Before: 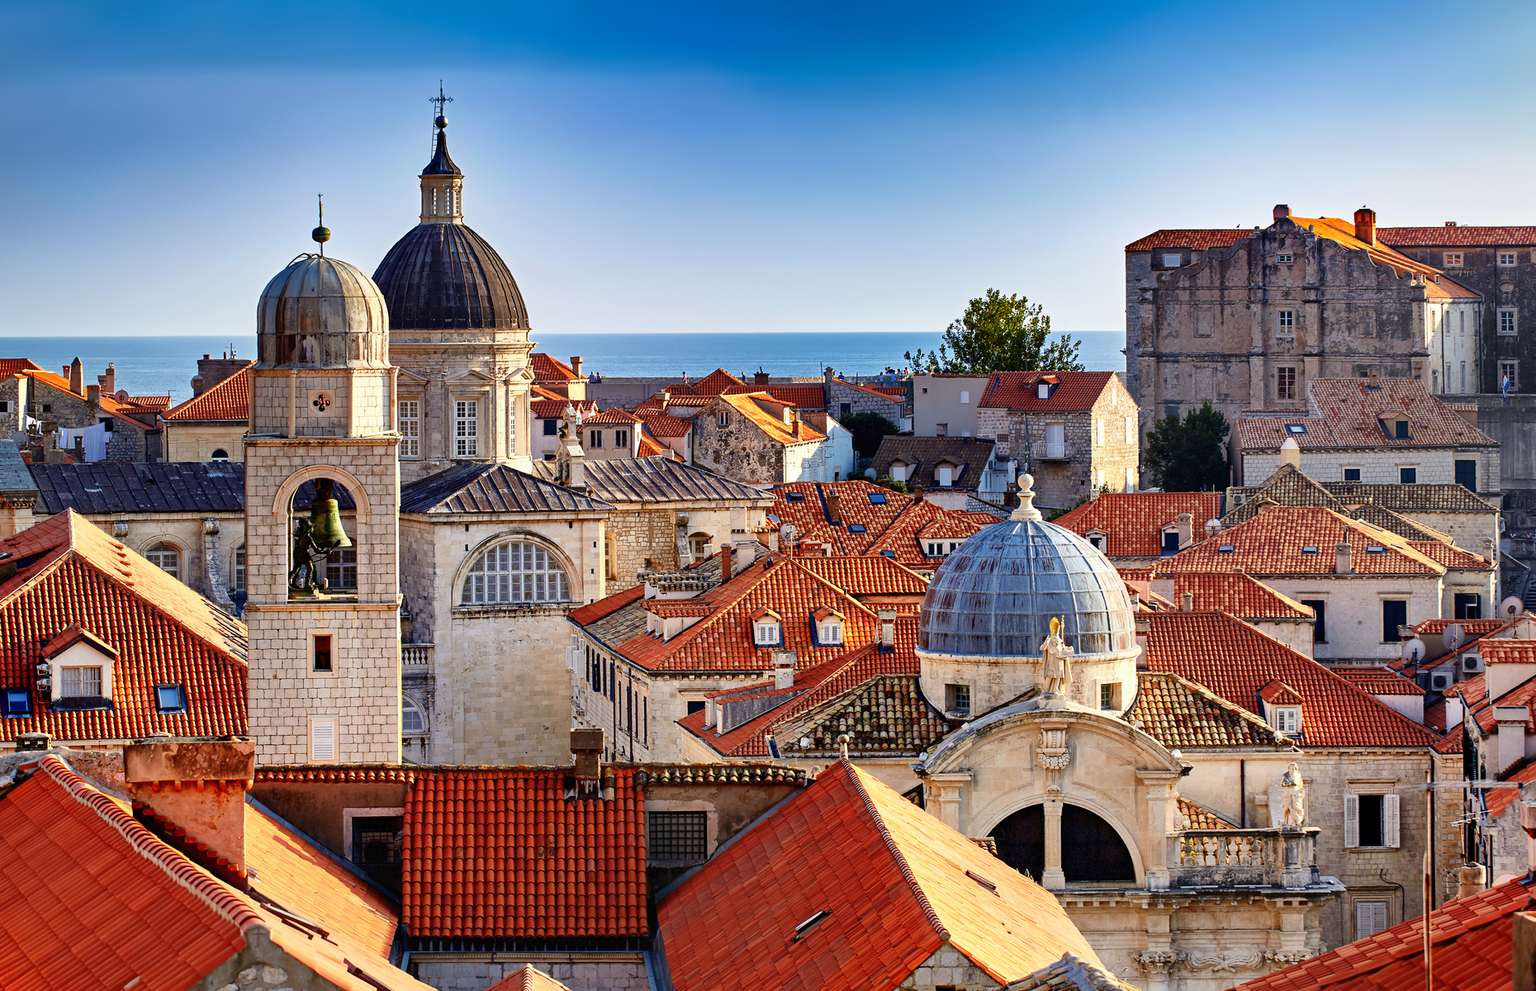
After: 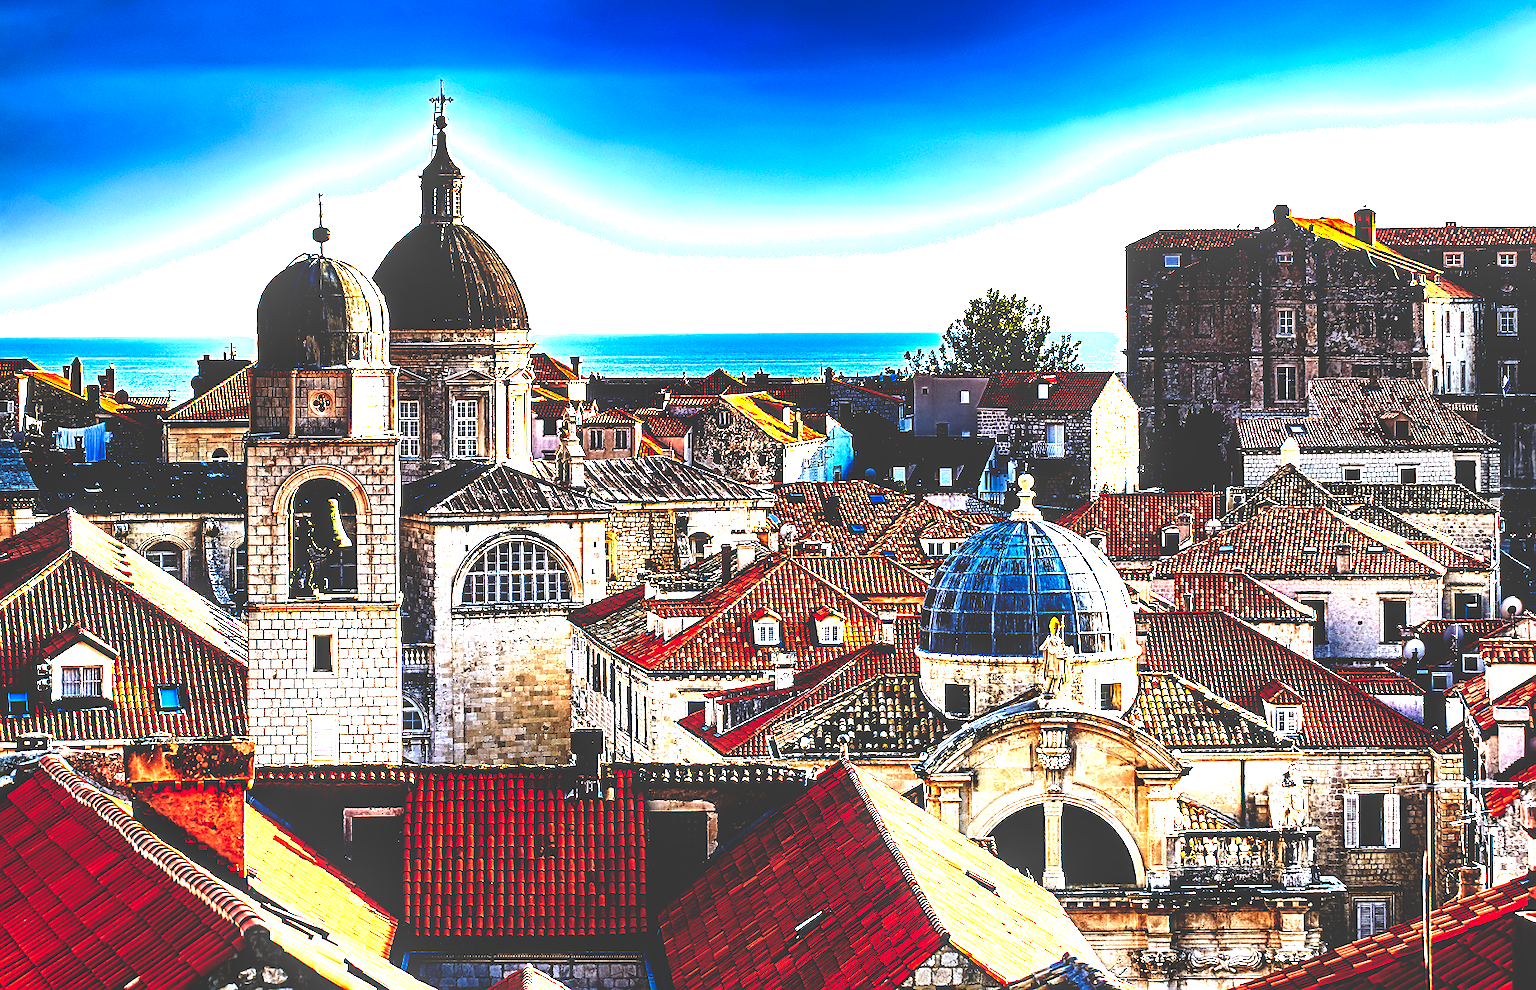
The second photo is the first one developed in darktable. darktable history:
local contrast: detail 135%, midtone range 0.748
sharpen: on, module defaults
base curve: curves: ch0 [(0, 0.036) (0.083, 0.04) (0.804, 1)], preserve colors none
haze removal: compatibility mode true, adaptive false
contrast brightness saturation: saturation 0.101
contrast equalizer: octaves 7, y [[0.6 ×6], [0.55 ×6], [0 ×6], [0 ×6], [0 ×6]]
tone equalizer: -8 EV -0.711 EV, -7 EV -0.67 EV, -6 EV -0.608 EV, -5 EV -0.367 EV, -3 EV 0.376 EV, -2 EV 0.6 EV, -1 EV 0.698 EV, +0 EV 0.741 EV, edges refinement/feathering 500, mask exposure compensation -1.57 EV, preserve details no
